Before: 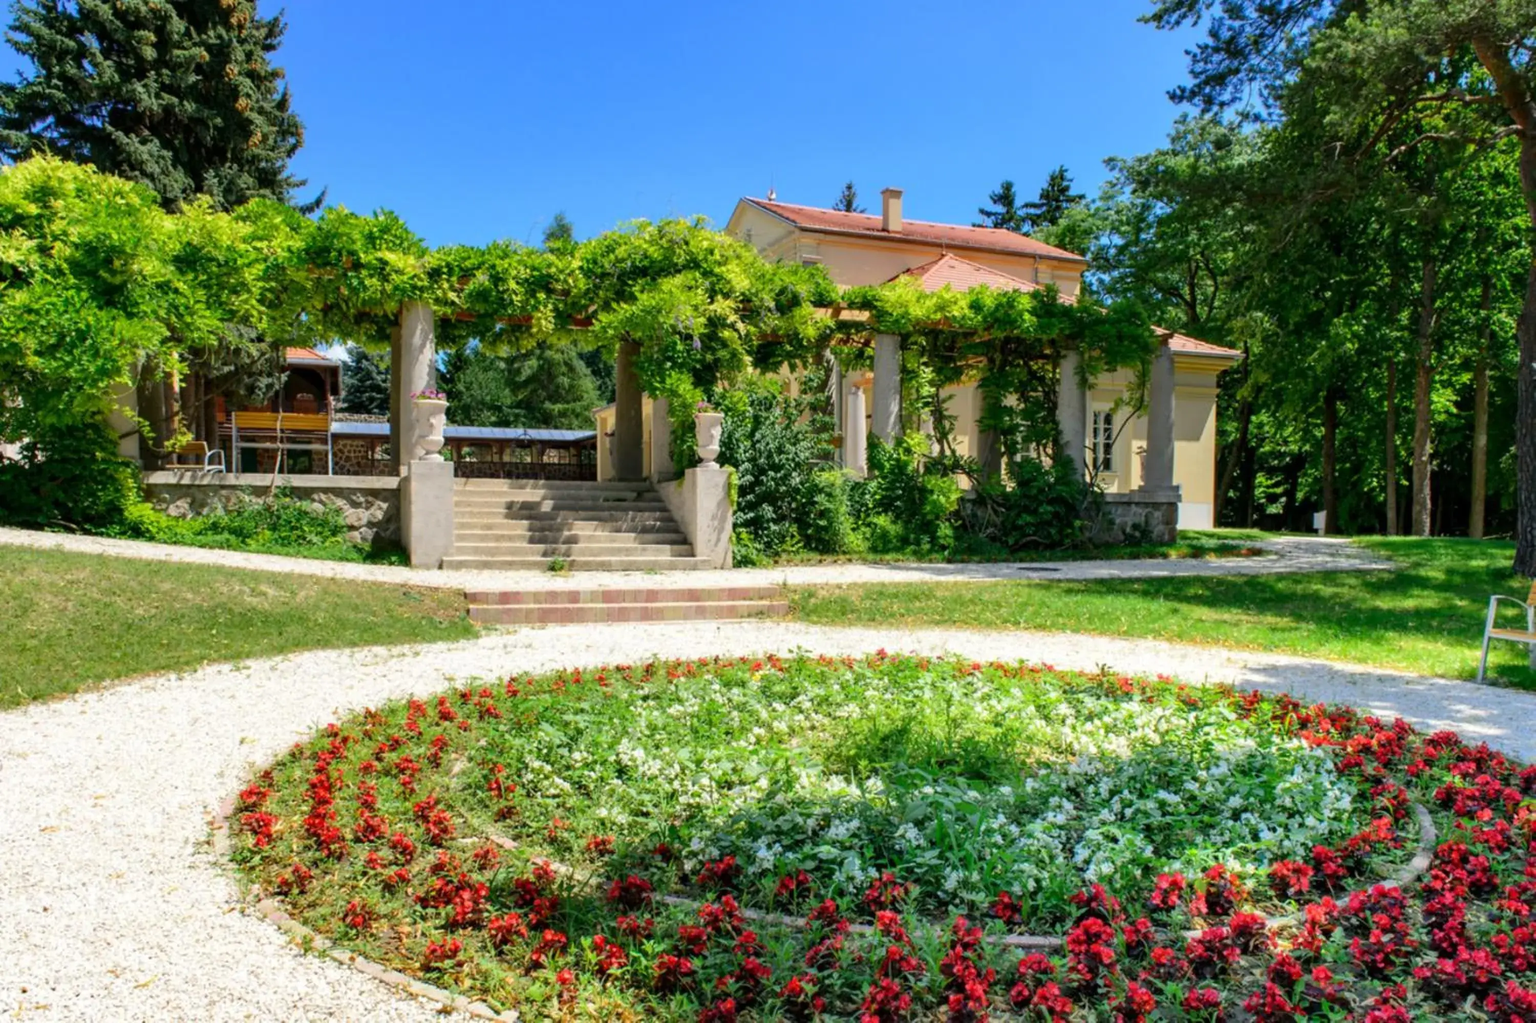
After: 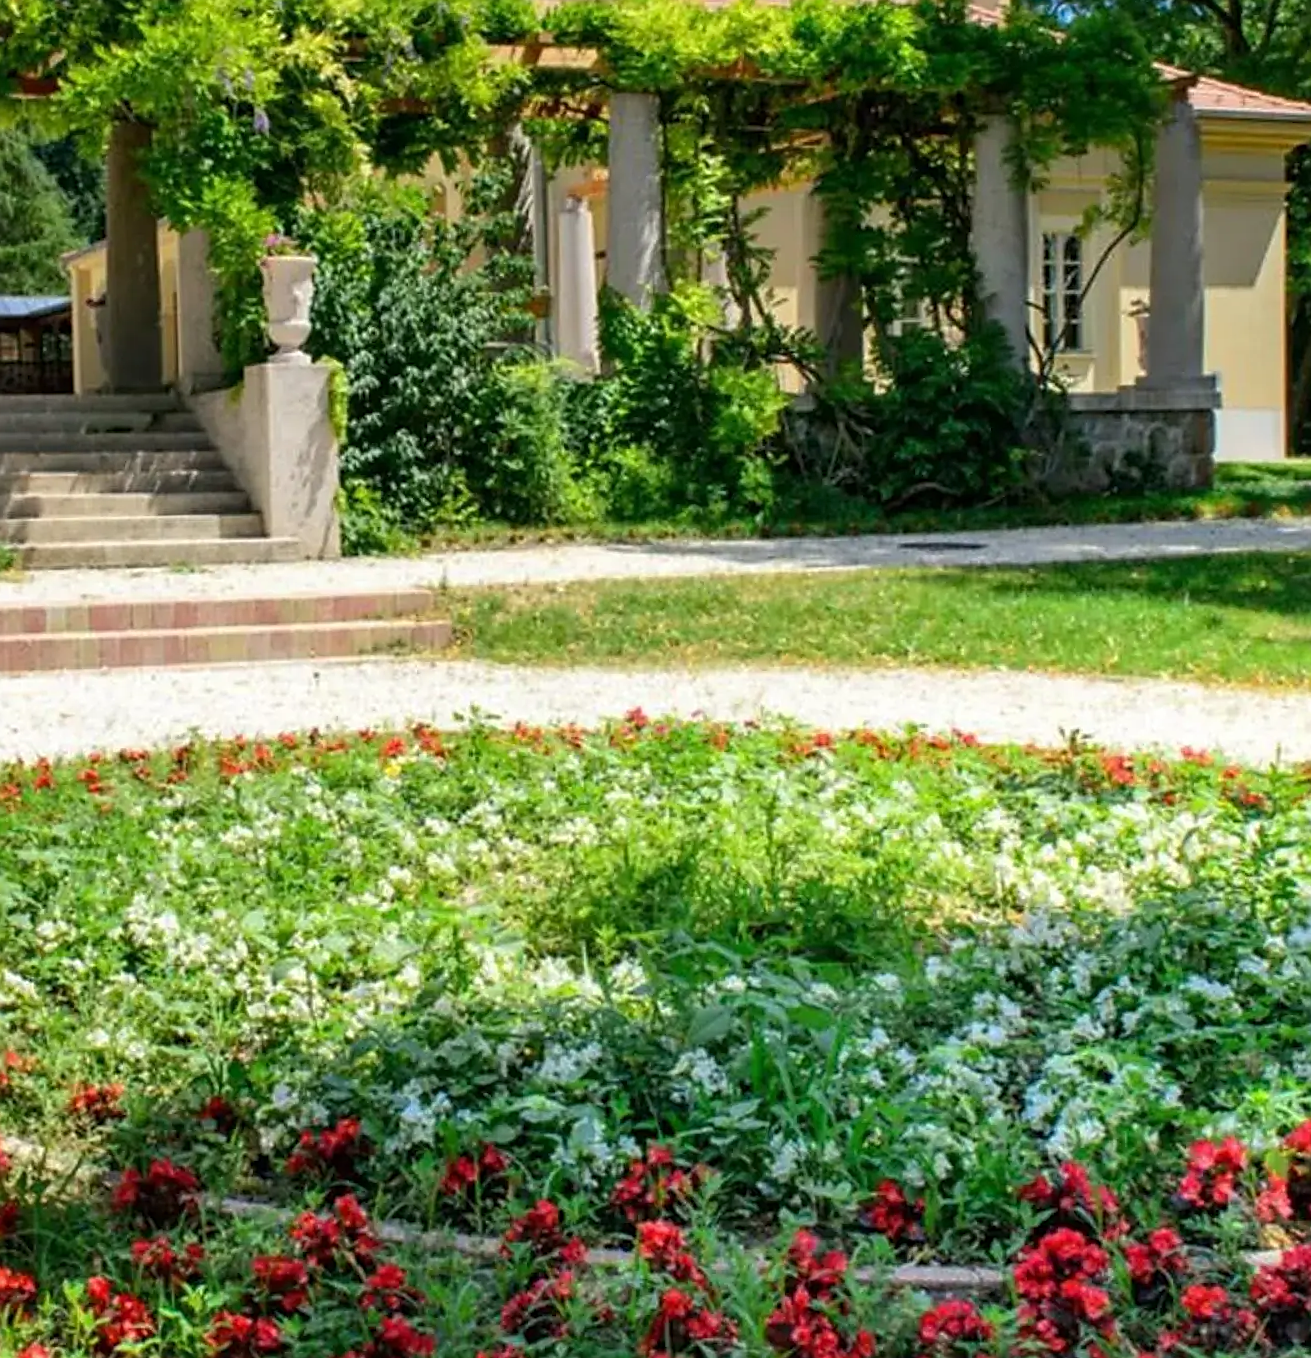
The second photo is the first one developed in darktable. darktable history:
white balance: emerald 1
rotate and perspective: rotation -1.32°, lens shift (horizontal) -0.031, crop left 0.015, crop right 0.985, crop top 0.047, crop bottom 0.982
crop: left 35.432%, top 26.233%, right 20.145%, bottom 3.432%
sharpen: on, module defaults
